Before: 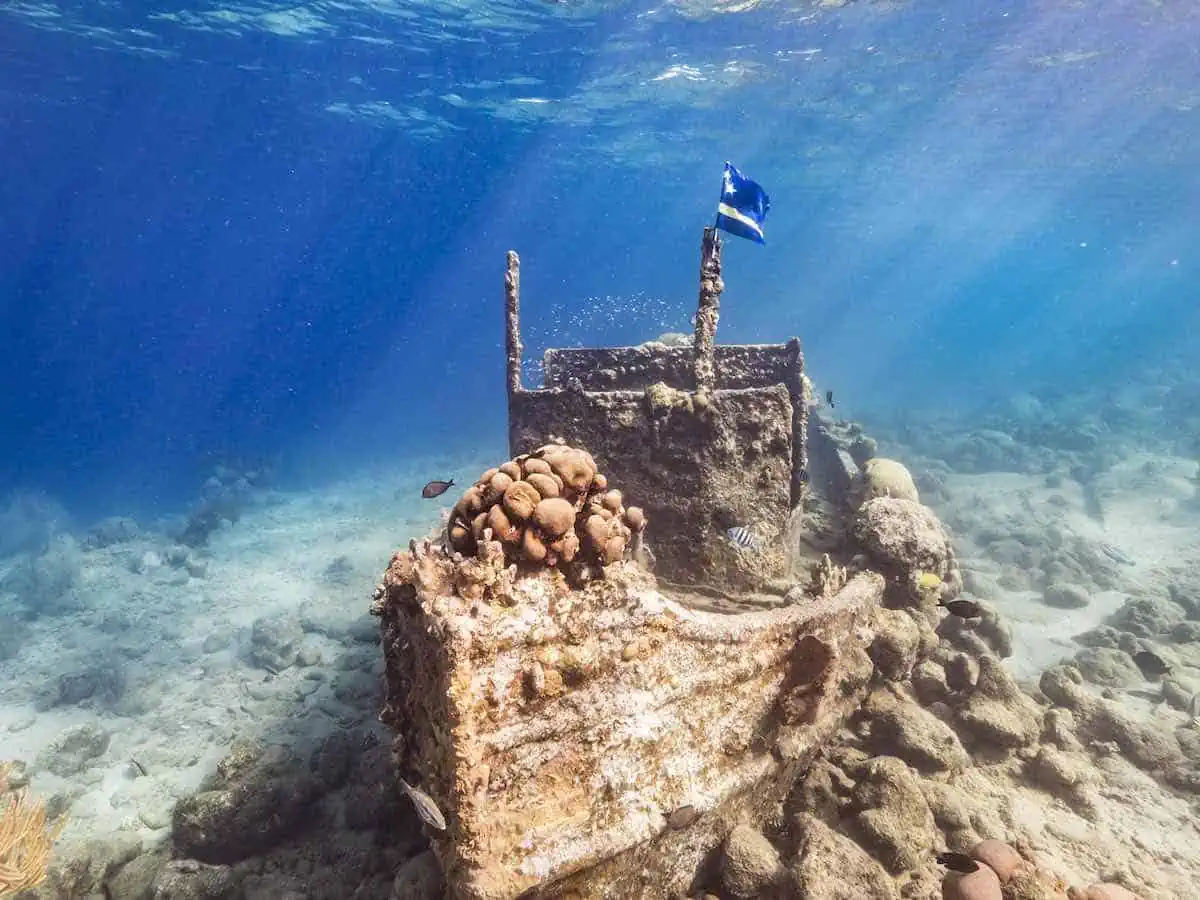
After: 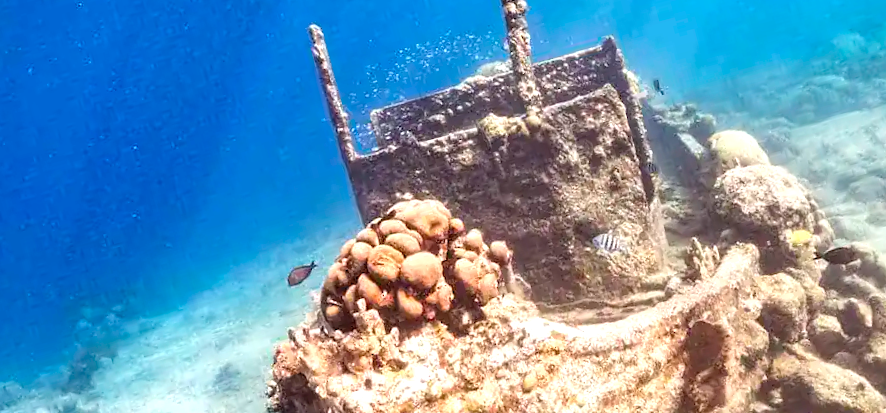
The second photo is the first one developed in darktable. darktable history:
rotate and perspective: rotation -14.8°, crop left 0.1, crop right 0.903, crop top 0.25, crop bottom 0.748
exposure: exposure 0.574 EV, compensate highlight preservation false
color balance: on, module defaults
crop: left 9.712%, top 16.928%, right 10.845%, bottom 12.332%
